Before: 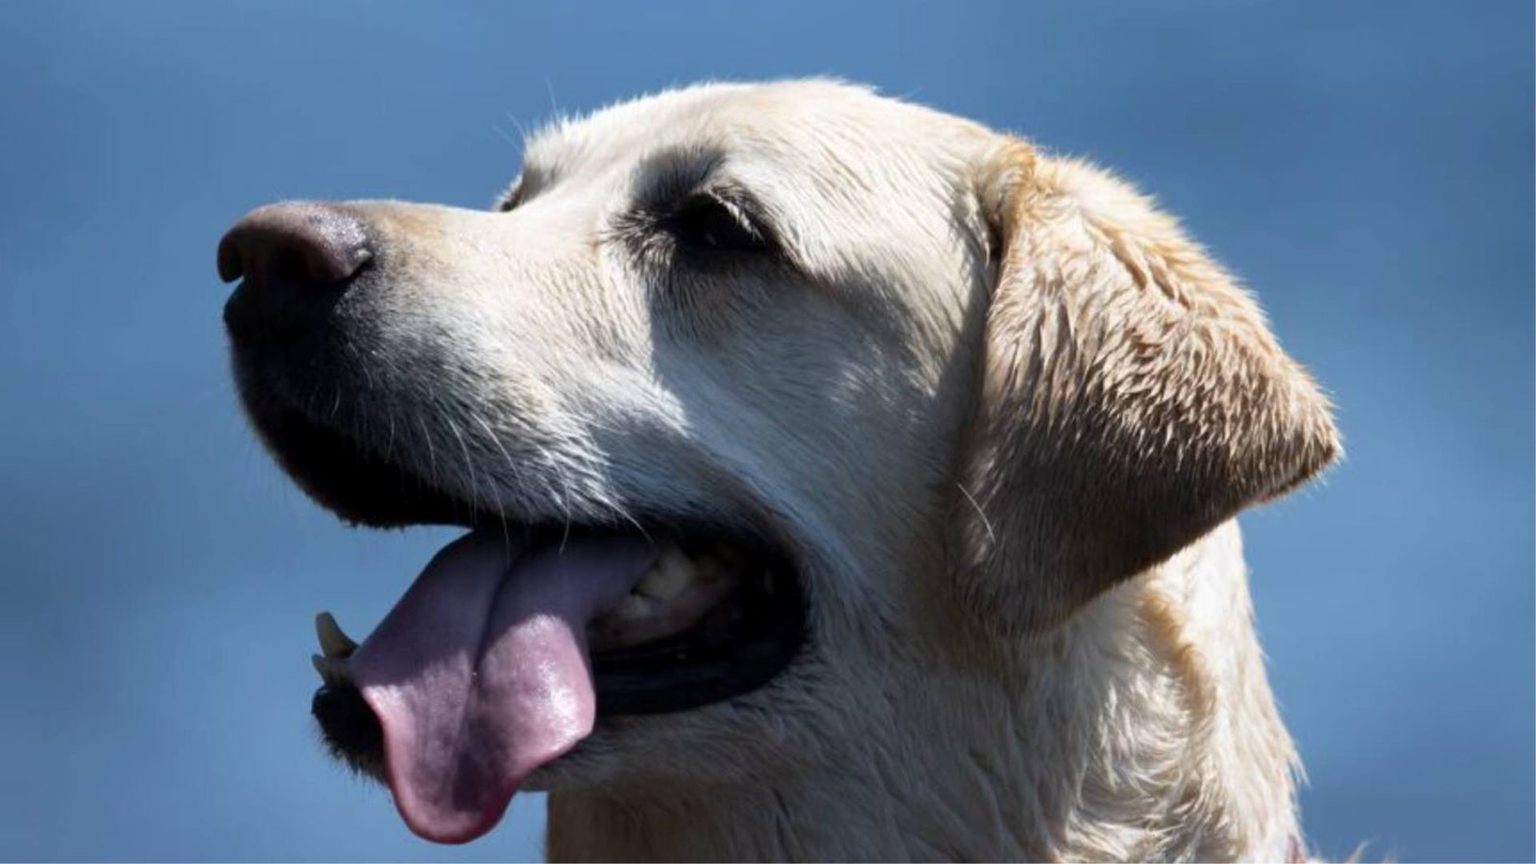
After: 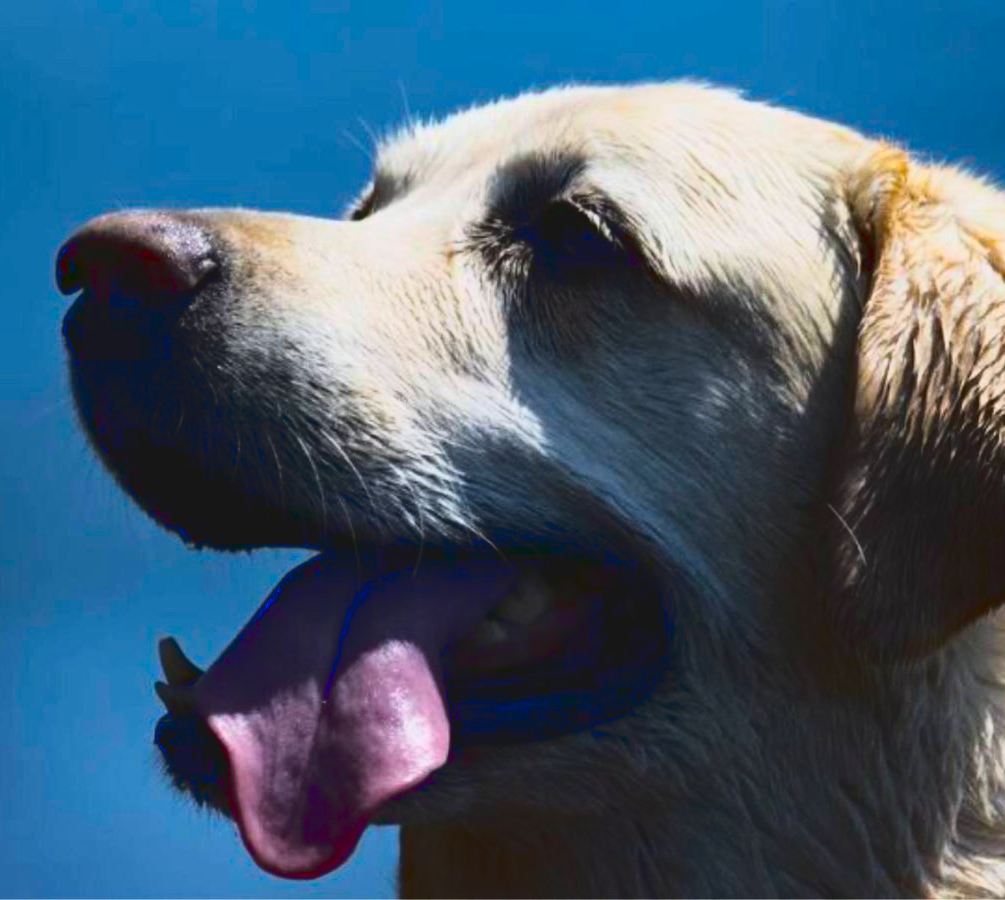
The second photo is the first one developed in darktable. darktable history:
color balance rgb: linear chroma grading › global chroma 15%, perceptual saturation grading › global saturation 30%
crop: left 10.644%, right 26.528%
tone curve: curves: ch0 [(0, 0.072) (0.249, 0.176) (0.518, 0.489) (0.832, 0.854) (1, 0.948)], color space Lab, linked channels, preserve colors none
haze removal: compatibility mode true, adaptive false
